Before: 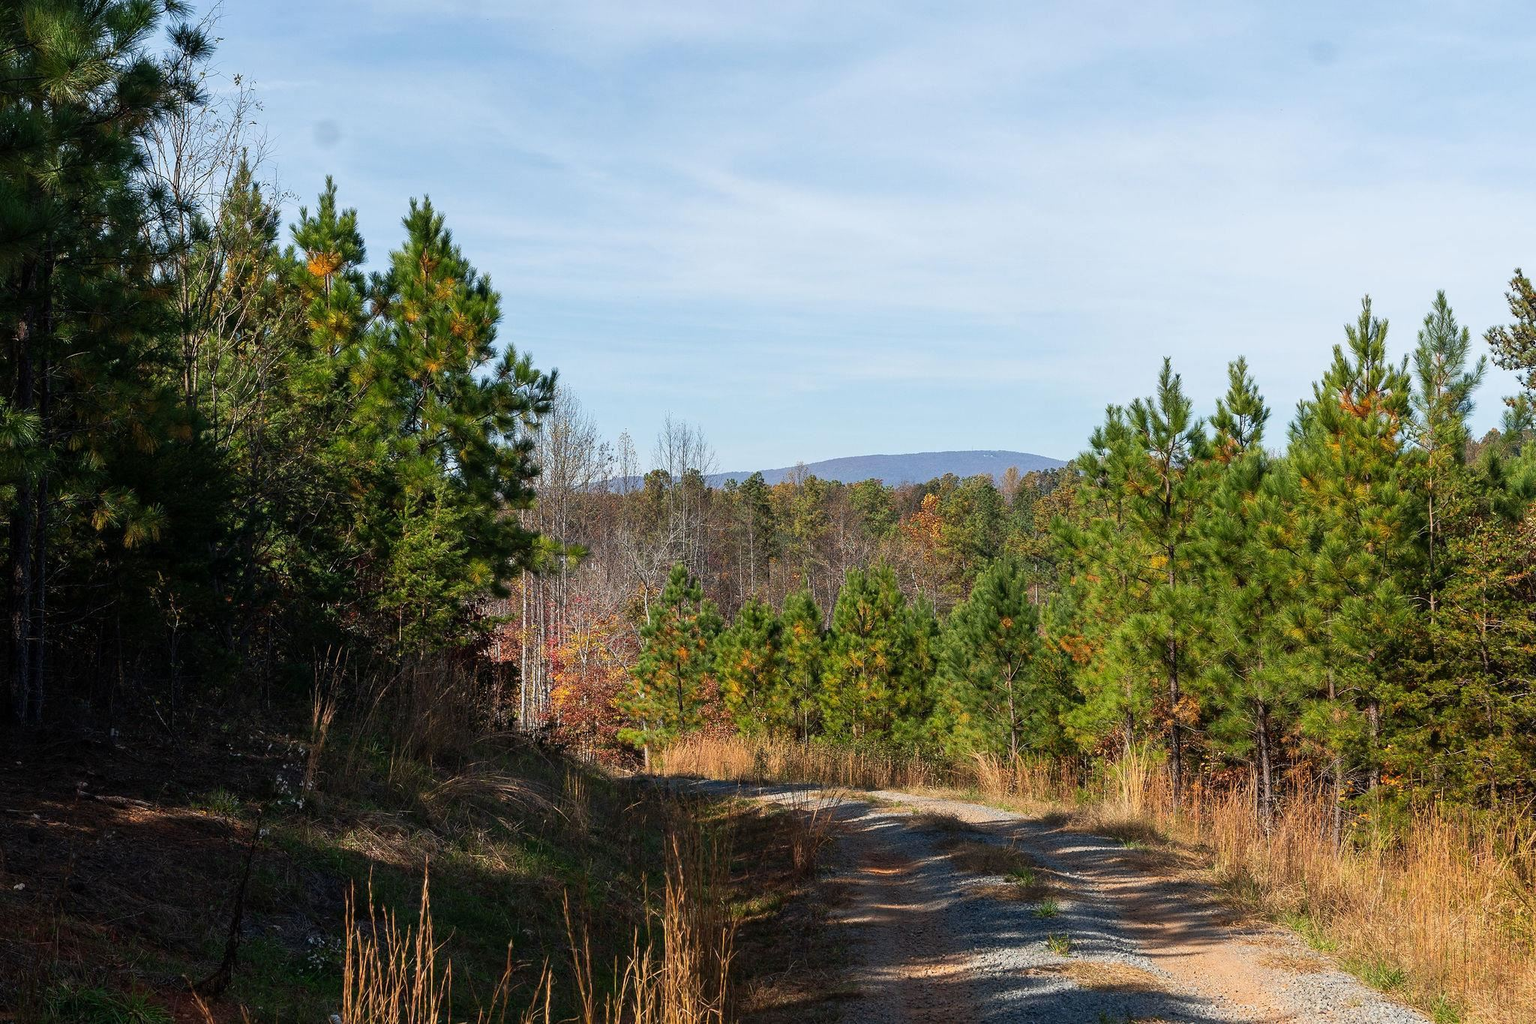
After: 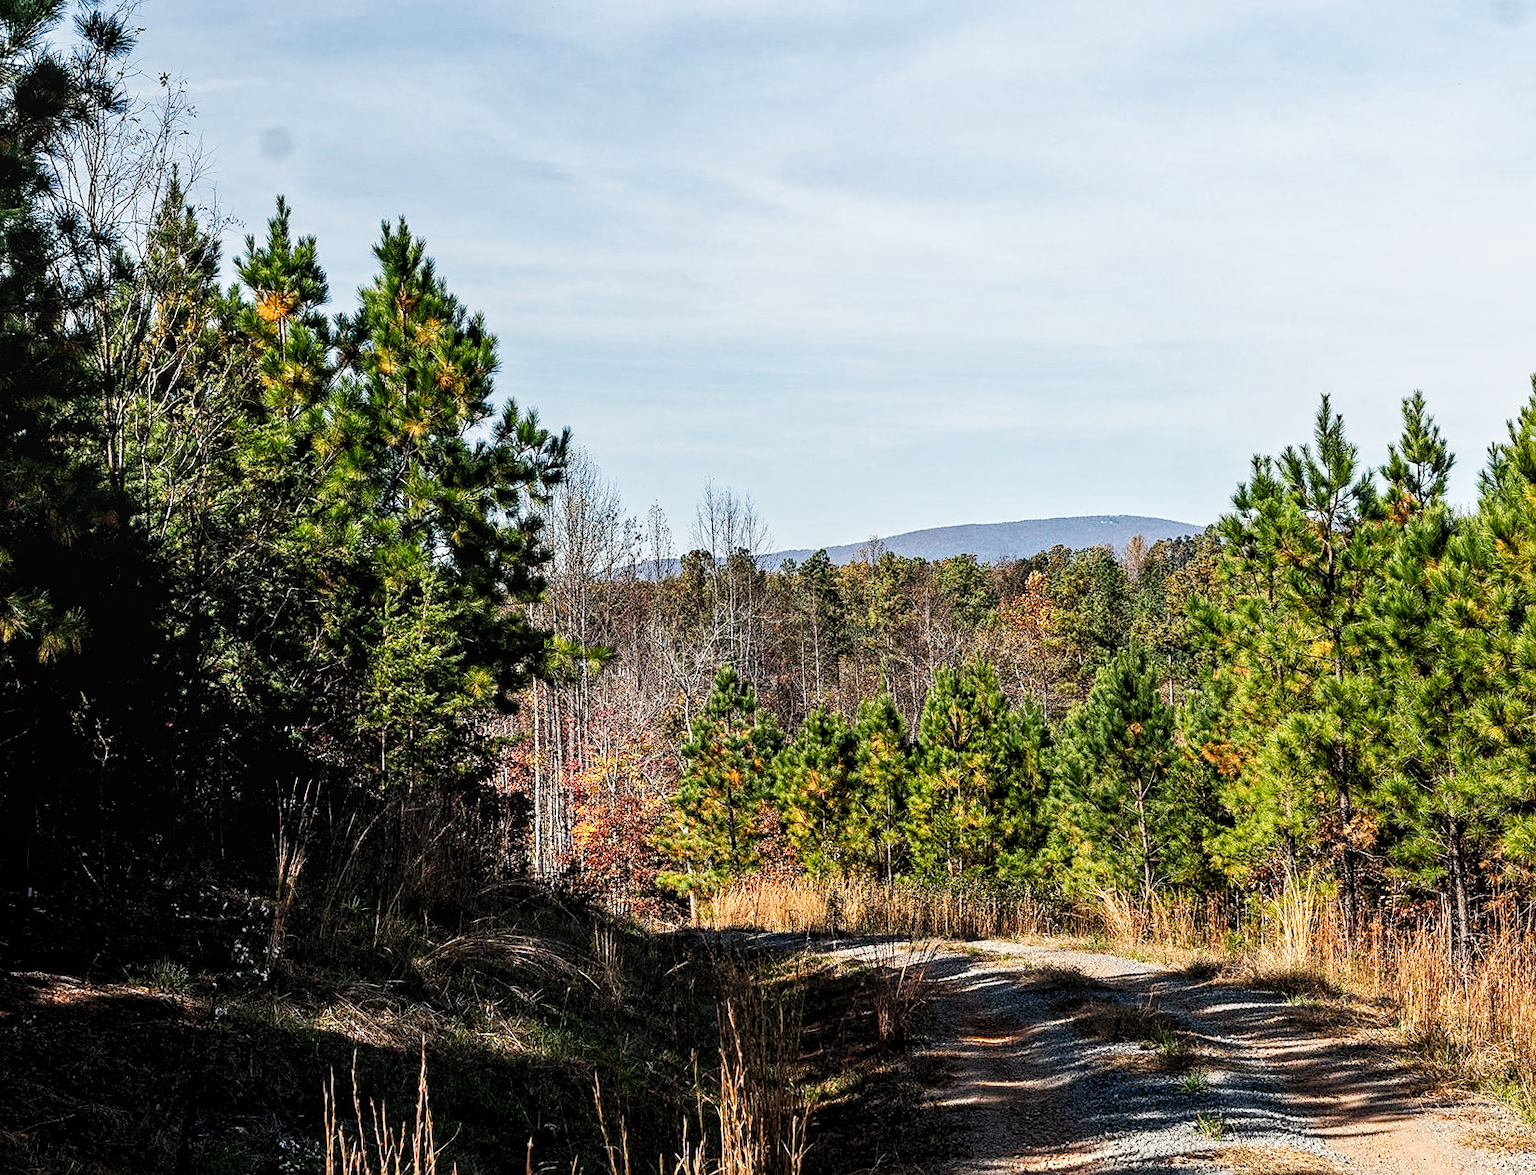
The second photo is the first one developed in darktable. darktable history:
exposure: exposure -0.147 EV, compensate highlight preservation false
local contrast: on, module defaults
tone curve: curves: ch0 [(0, 0.012) (0.031, 0.02) (0.12, 0.083) (0.193, 0.171) (0.277, 0.279) (0.45, 0.52) (0.568, 0.676) (0.678, 0.777) (0.875, 0.92) (1, 0.965)]; ch1 [(0, 0) (0.243, 0.245) (0.402, 0.41) (0.493, 0.486) (0.508, 0.507) (0.531, 0.53) (0.551, 0.564) (0.646, 0.672) (0.694, 0.732) (1, 1)]; ch2 [(0, 0) (0.249, 0.216) (0.356, 0.343) (0.424, 0.442) (0.476, 0.482) (0.498, 0.502) (0.517, 0.517) (0.532, 0.545) (0.562, 0.575) (0.614, 0.644) (0.706, 0.748) (0.808, 0.809) (0.991, 0.968)], preserve colors none
crop and rotate: angle 1.47°, left 4.484%, top 1.115%, right 11.782%, bottom 2.694%
contrast equalizer: octaves 7, y [[0.511, 0.558, 0.631, 0.632, 0.559, 0.512], [0.5 ×6], [0.507, 0.559, 0.627, 0.644, 0.647, 0.647], [0 ×6], [0 ×6]], mix 0.516
sharpen: on, module defaults
levels: black 8.53%, levels [0.031, 0.5, 0.969]
contrast brightness saturation: saturation -0.053
